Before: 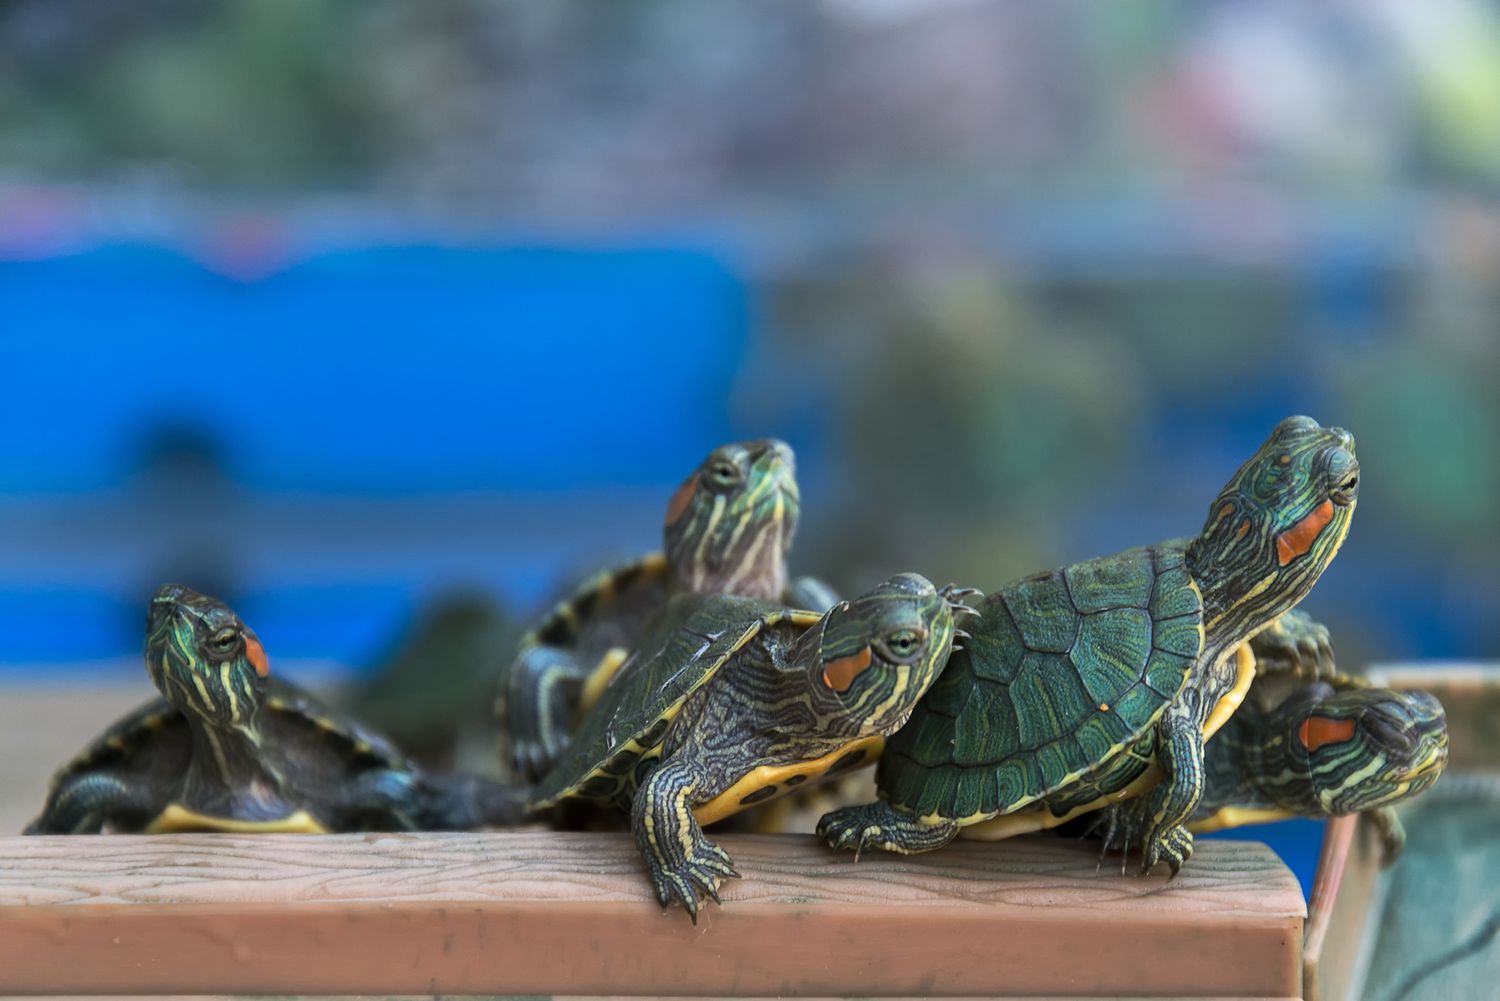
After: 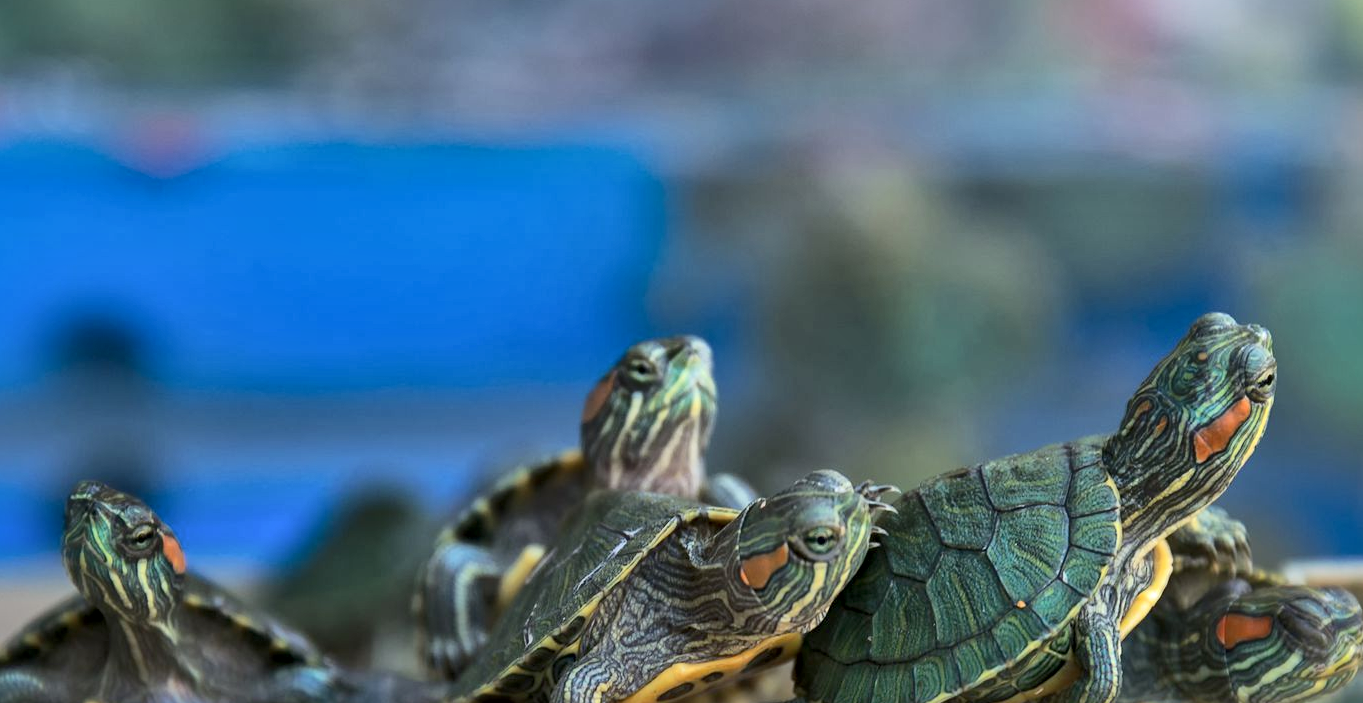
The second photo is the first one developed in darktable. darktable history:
crop: left 5.596%, top 10.314%, right 3.534%, bottom 19.395%
shadows and highlights: on, module defaults
local contrast: mode bilateral grid, contrast 25, coarseness 60, detail 151%, midtone range 0.2
